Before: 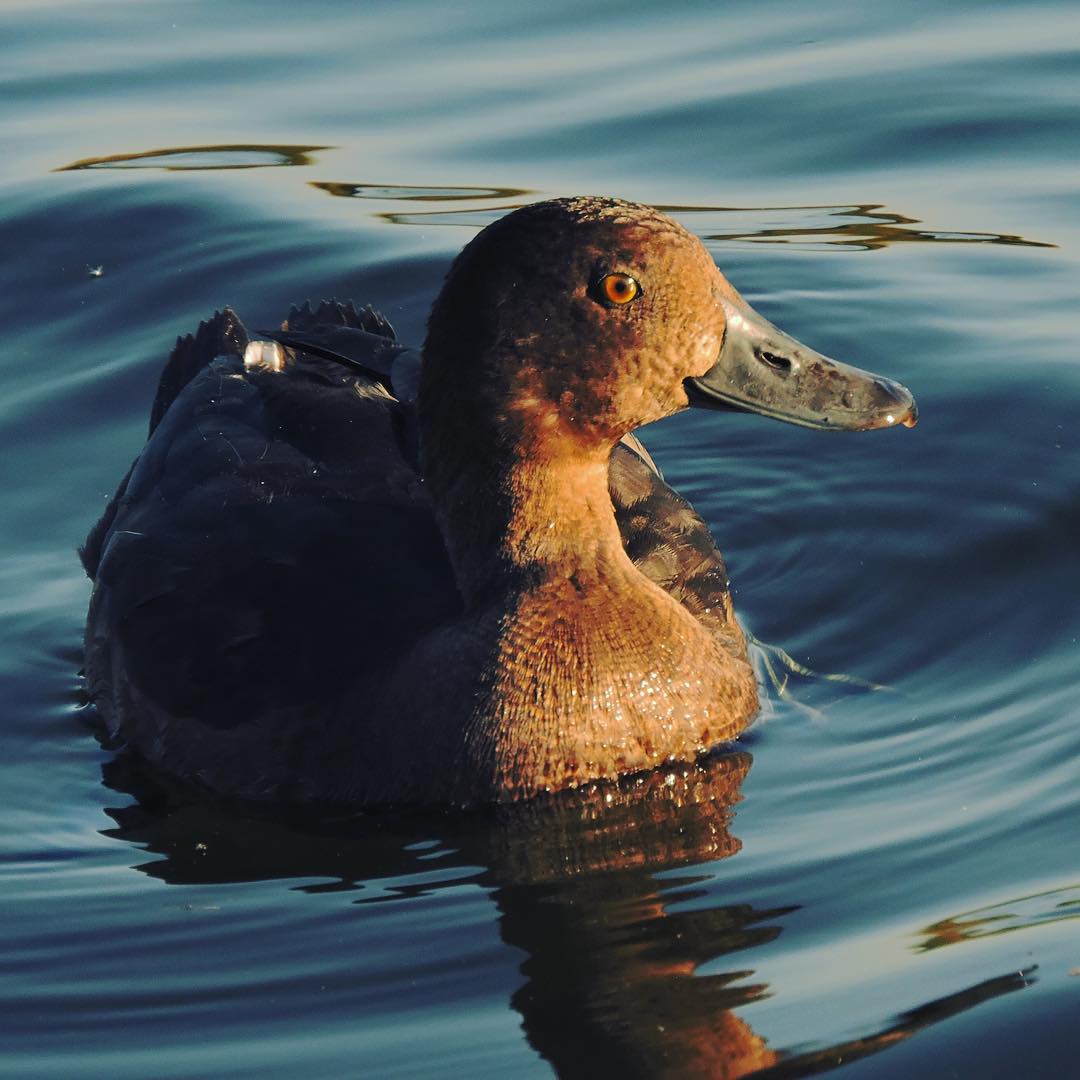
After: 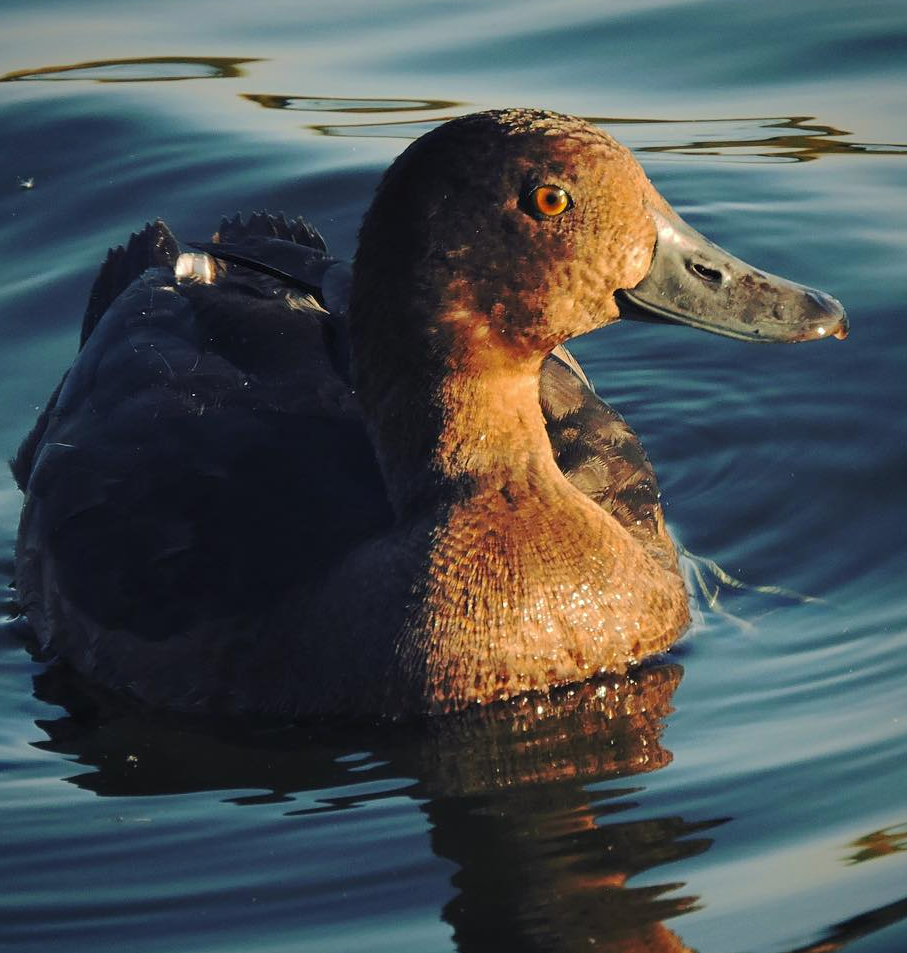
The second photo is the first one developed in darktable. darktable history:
exposure: exposure 0.078 EV, compensate highlight preservation false
vignetting: fall-off start 80.87%, fall-off radius 61.59%, brightness -0.384, saturation 0.007, center (0, 0.007), automatic ratio true, width/height ratio 1.418
crop: left 6.446%, top 8.188%, right 9.538%, bottom 3.548%
